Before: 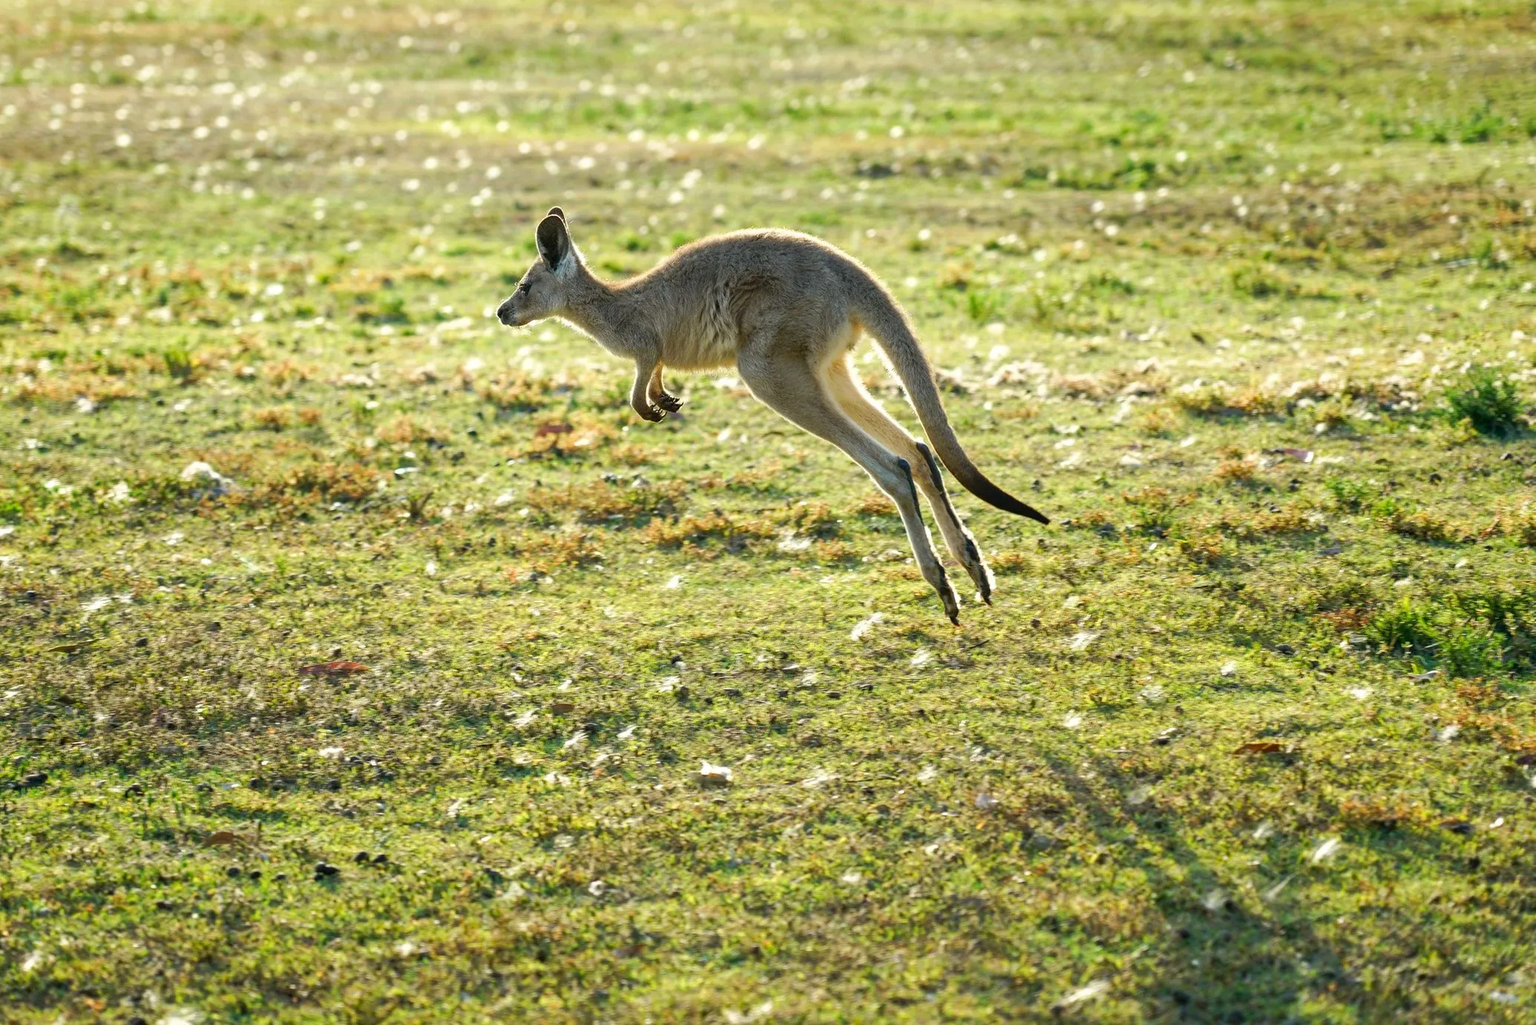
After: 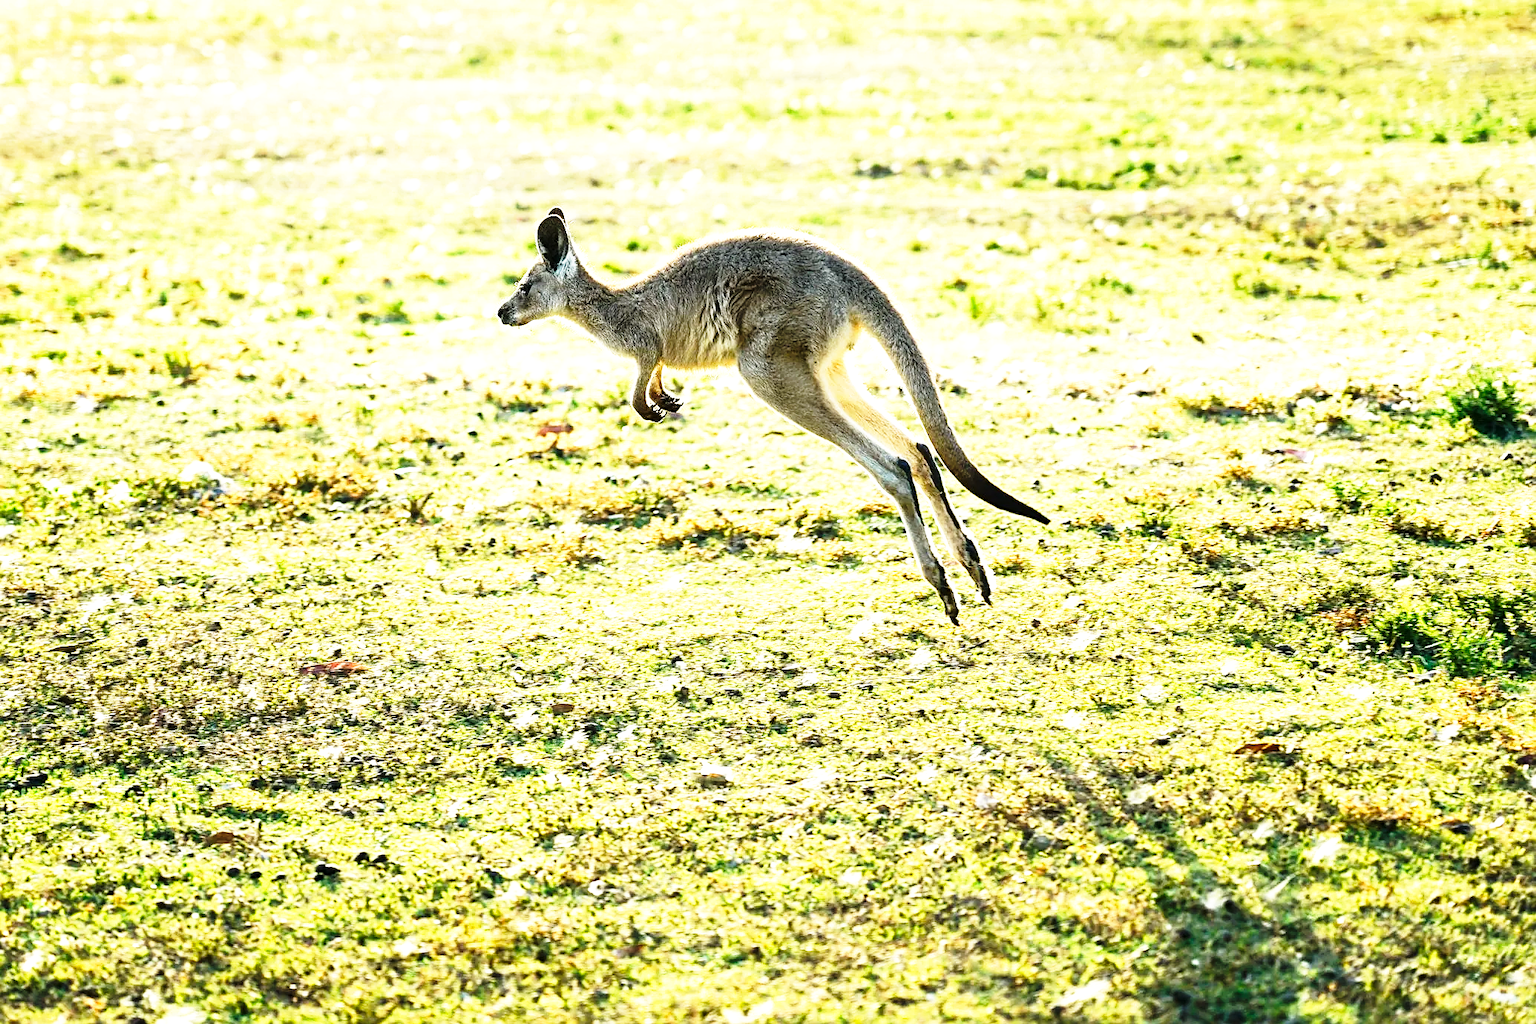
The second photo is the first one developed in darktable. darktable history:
base curve: curves: ch0 [(0, 0) (0.026, 0.03) (0.109, 0.232) (0.351, 0.748) (0.669, 0.968) (1, 1)], preserve colors none
tone equalizer: -8 EV -0.75 EV, -7 EV -0.7 EV, -6 EV -0.6 EV, -5 EV -0.4 EV, -3 EV 0.4 EV, -2 EV 0.6 EV, -1 EV 0.7 EV, +0 EV 0.75 EV, edges refinement/feathering 500, mask exposure compensation -1.57 EV, preserve details no
sharpen: on, module defaults
